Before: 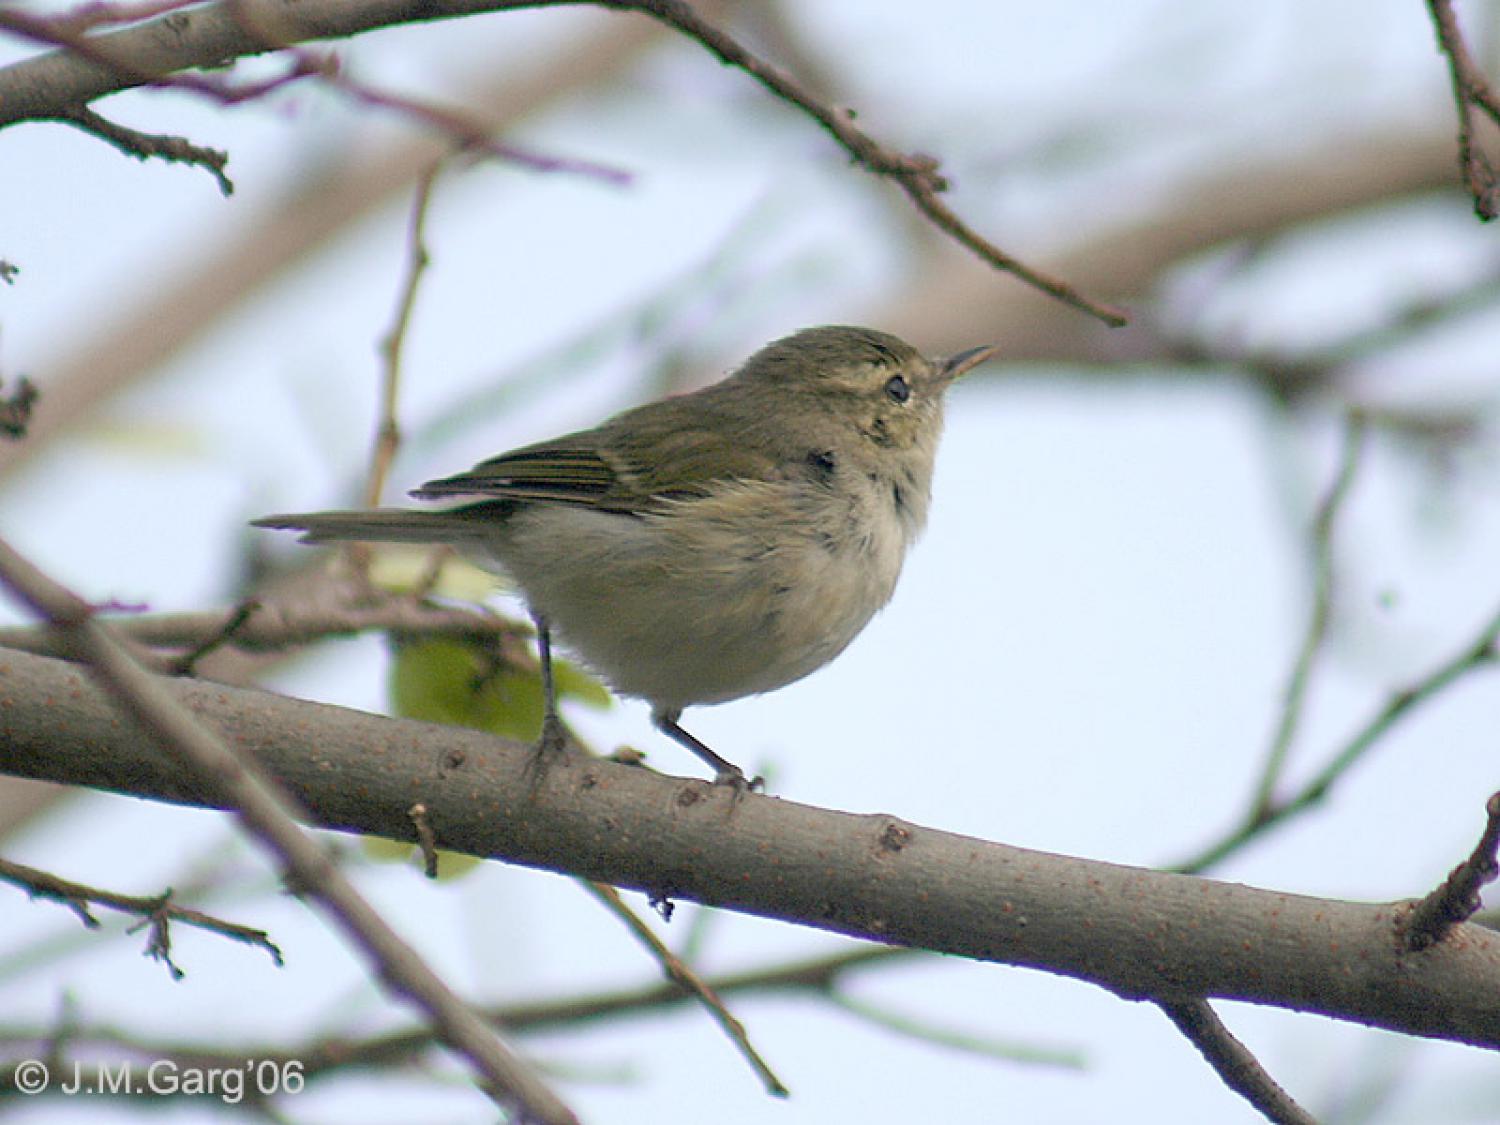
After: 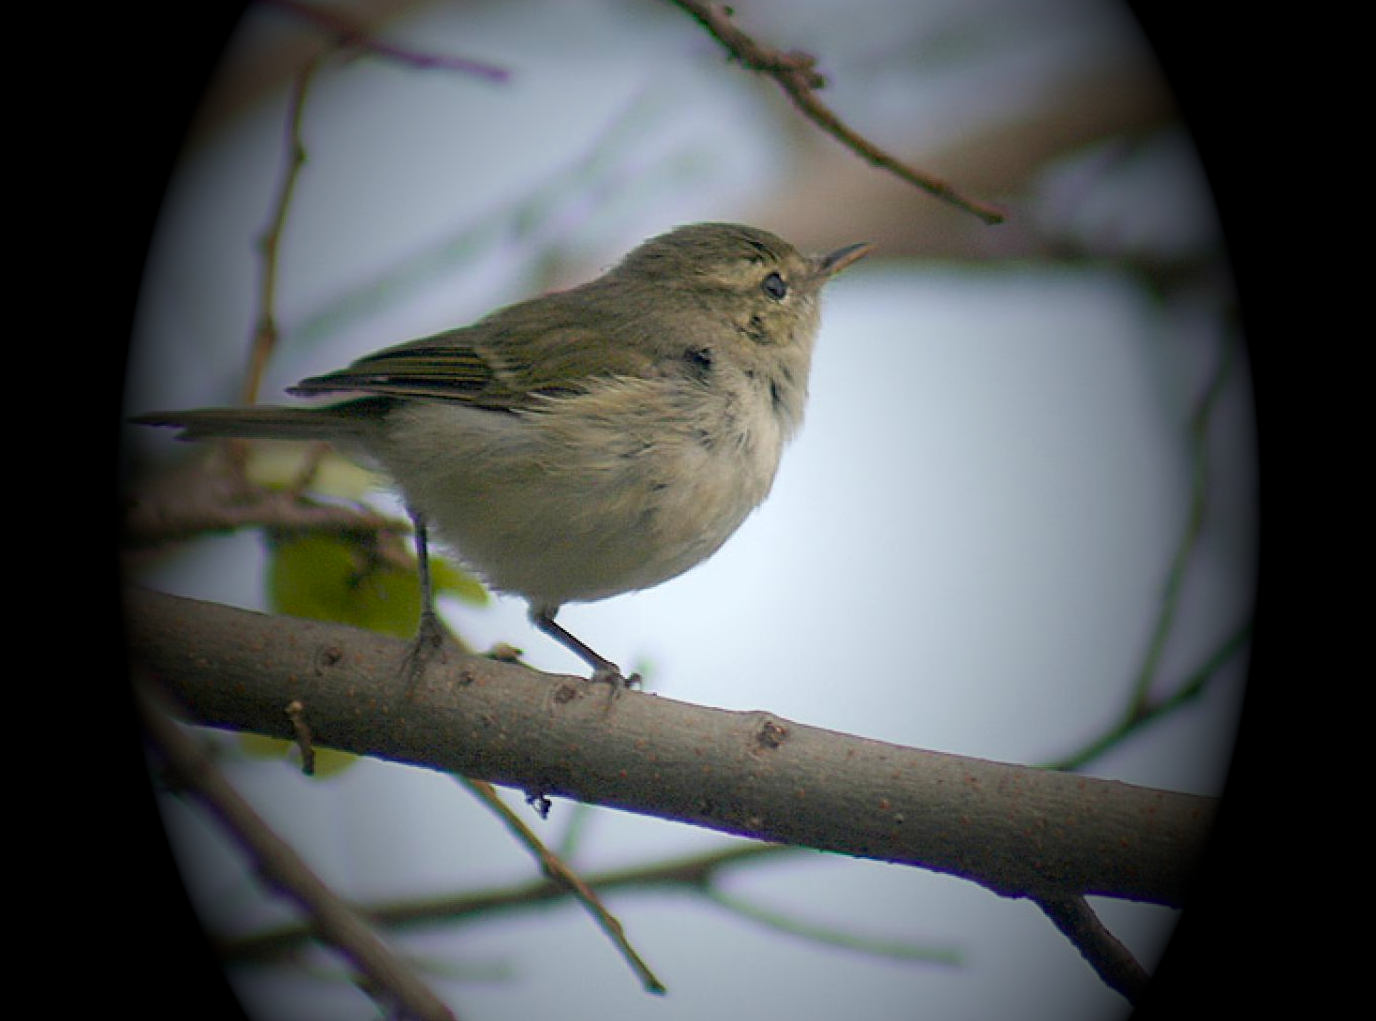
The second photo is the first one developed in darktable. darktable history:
crop and rotate: left 8.262%, top 9.226%
vignetting: fall-off start 15.9%, fall-off radius 100%, brightness -1, saturation 0.5, width/height ratio 0.719
